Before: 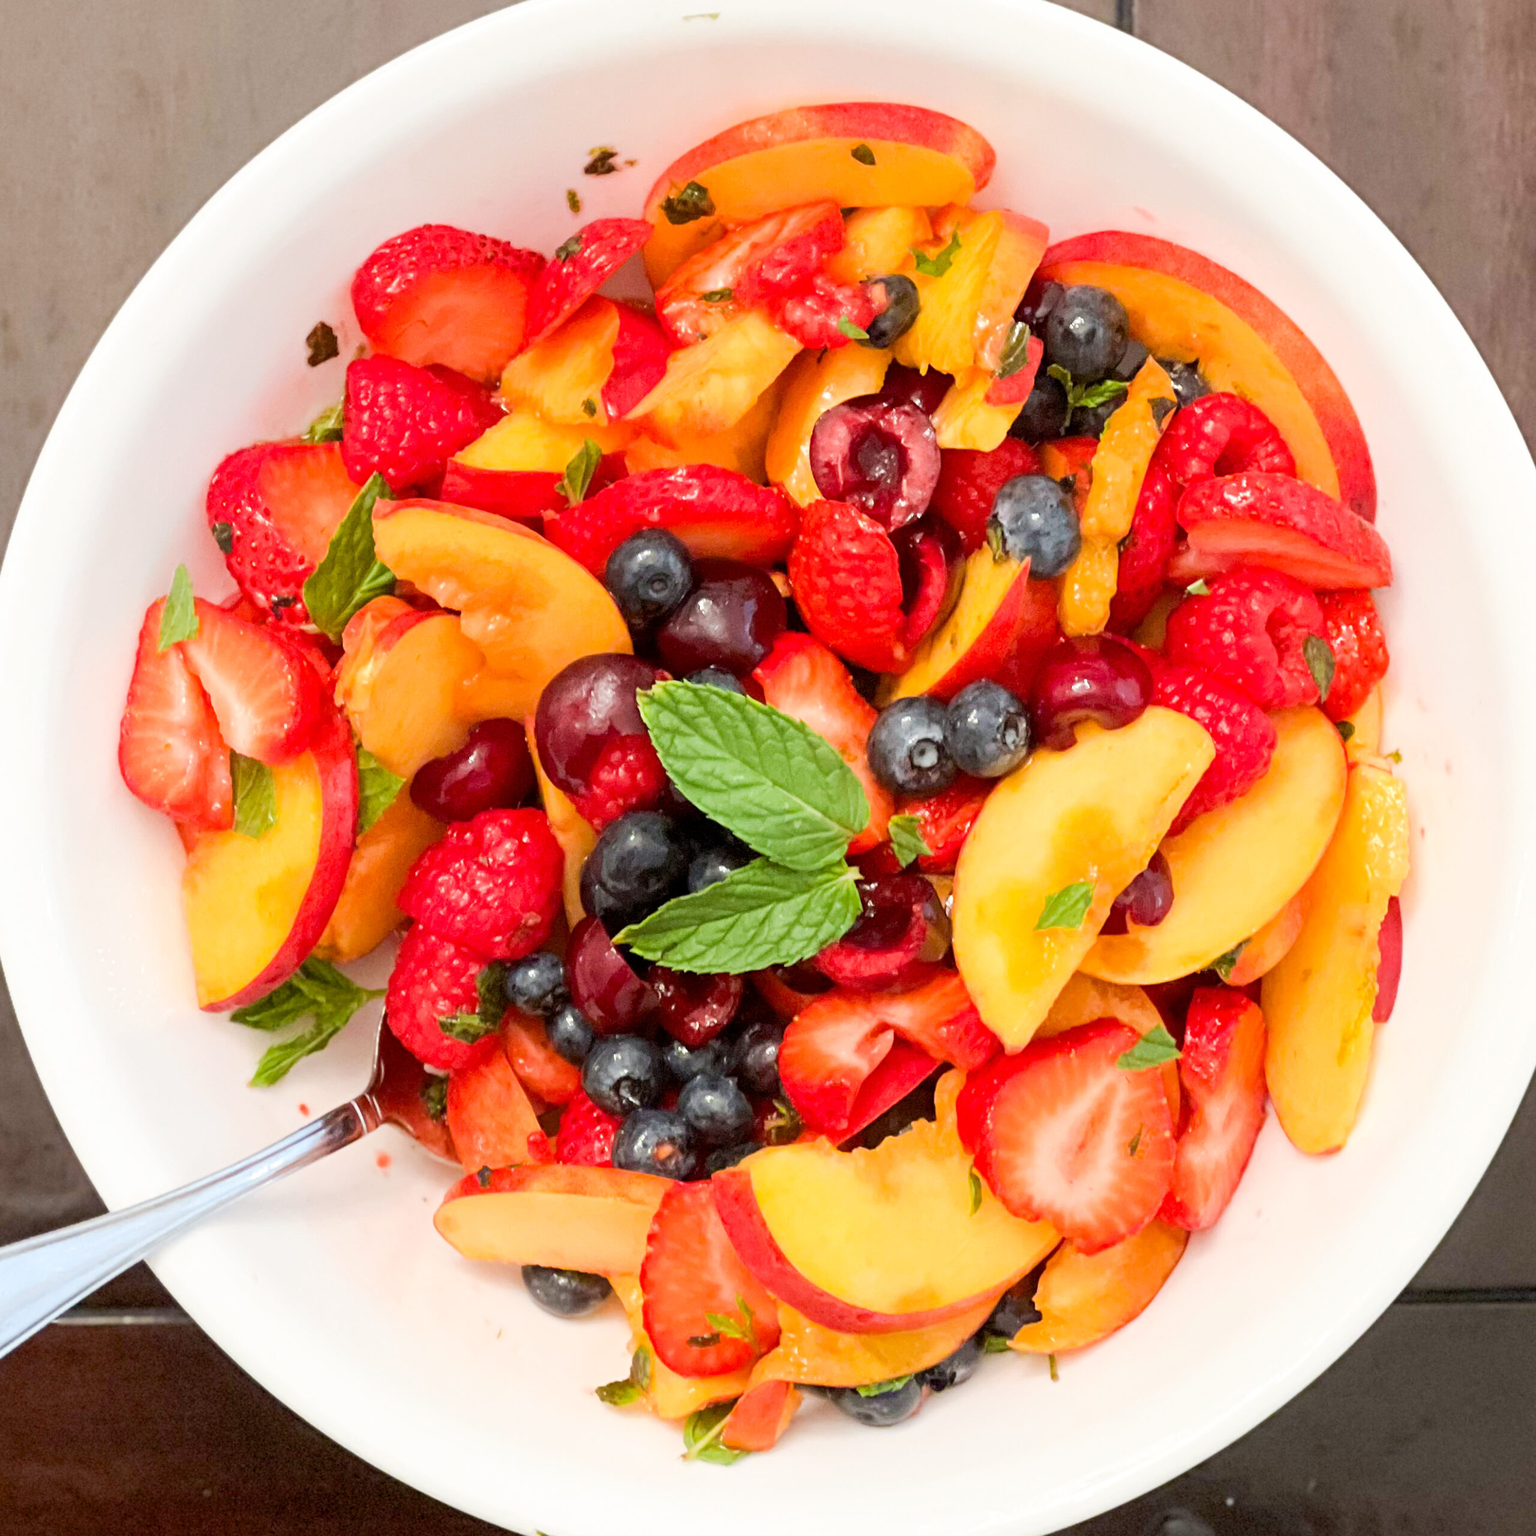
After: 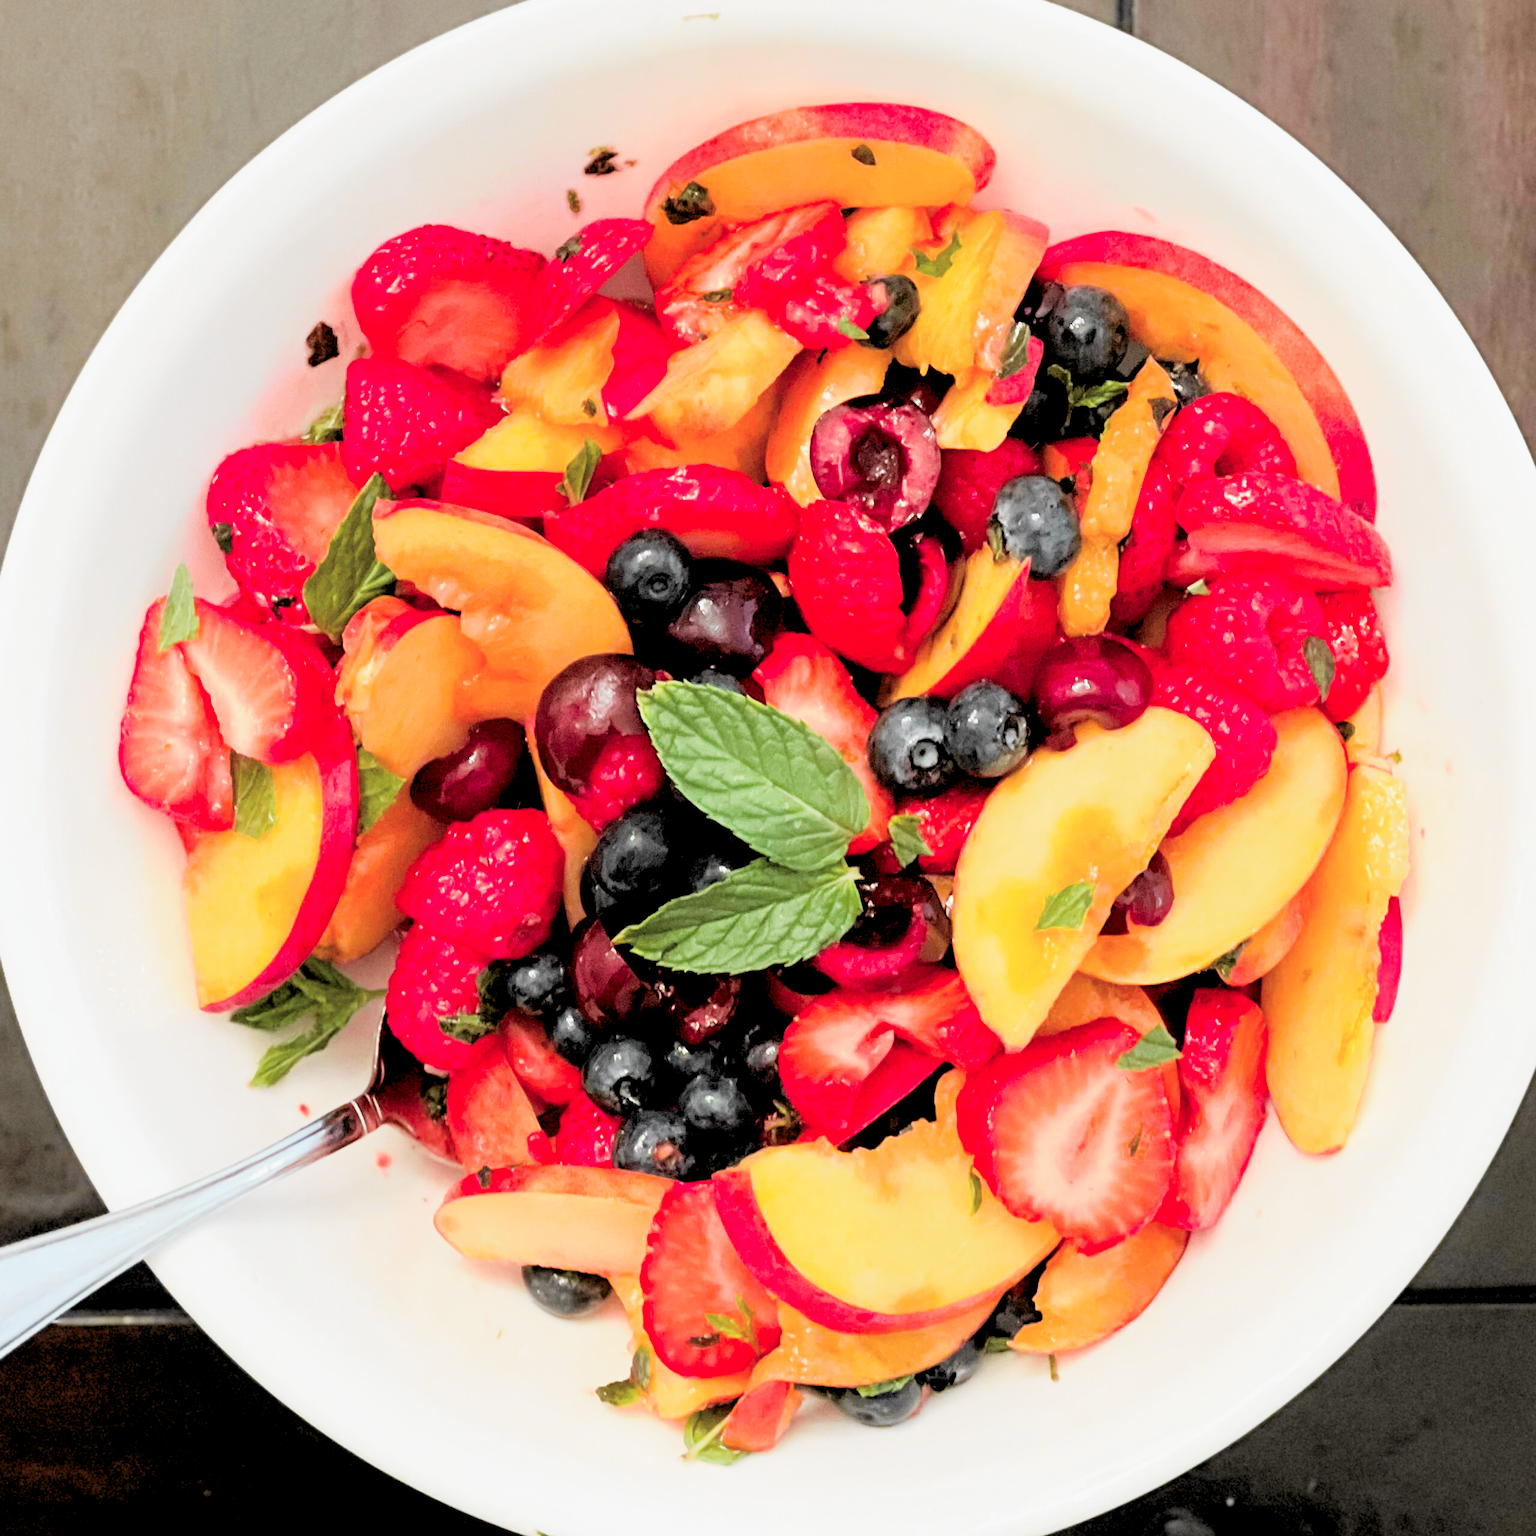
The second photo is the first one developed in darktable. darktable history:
rgb levels: levels [[0.029, 0.461, 0.922], [0, 0.5, 1], [0, 0.5, 1]]
tone curve: curves: ch0 [(0, 0) (0.058, 0.037) (0.214, 0.183) (0.304, 0.288) (0.561, 0.554) (0.687, 0.677) (0.768, 0.768) (0.858, 0.861) (0.987, 0.945)]; ch1 [(0, 0) (0.172, 0.123) (0.312, 0.296) (0.432, 0.448) (0.471, 0.469) (0.502, 0.5) (0.521, 0.505) (0.565, 0.569) (0.663, 0.663) (0.703, 0.721) (0.857, 0.917) (1, 1)]; ch2 [(0, 0) (0.411, 0.424) (0.485, 0.497) (0.502, 0.5) (0.517, 0.511) (0.556, 0.562) (0.626, 0.594) (0.709, 0.661) (1, 1)], color space Lab, independent channels, preserve colors none
